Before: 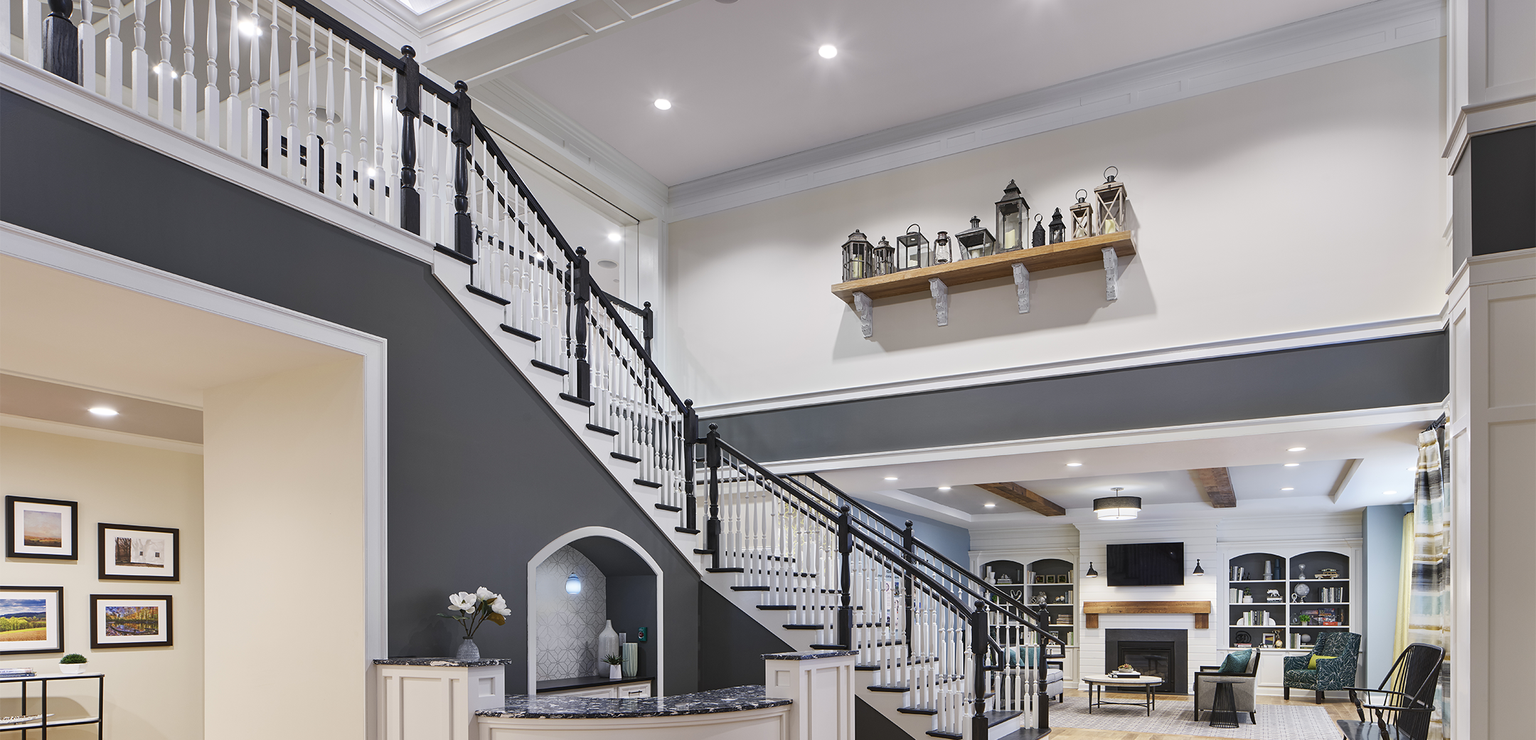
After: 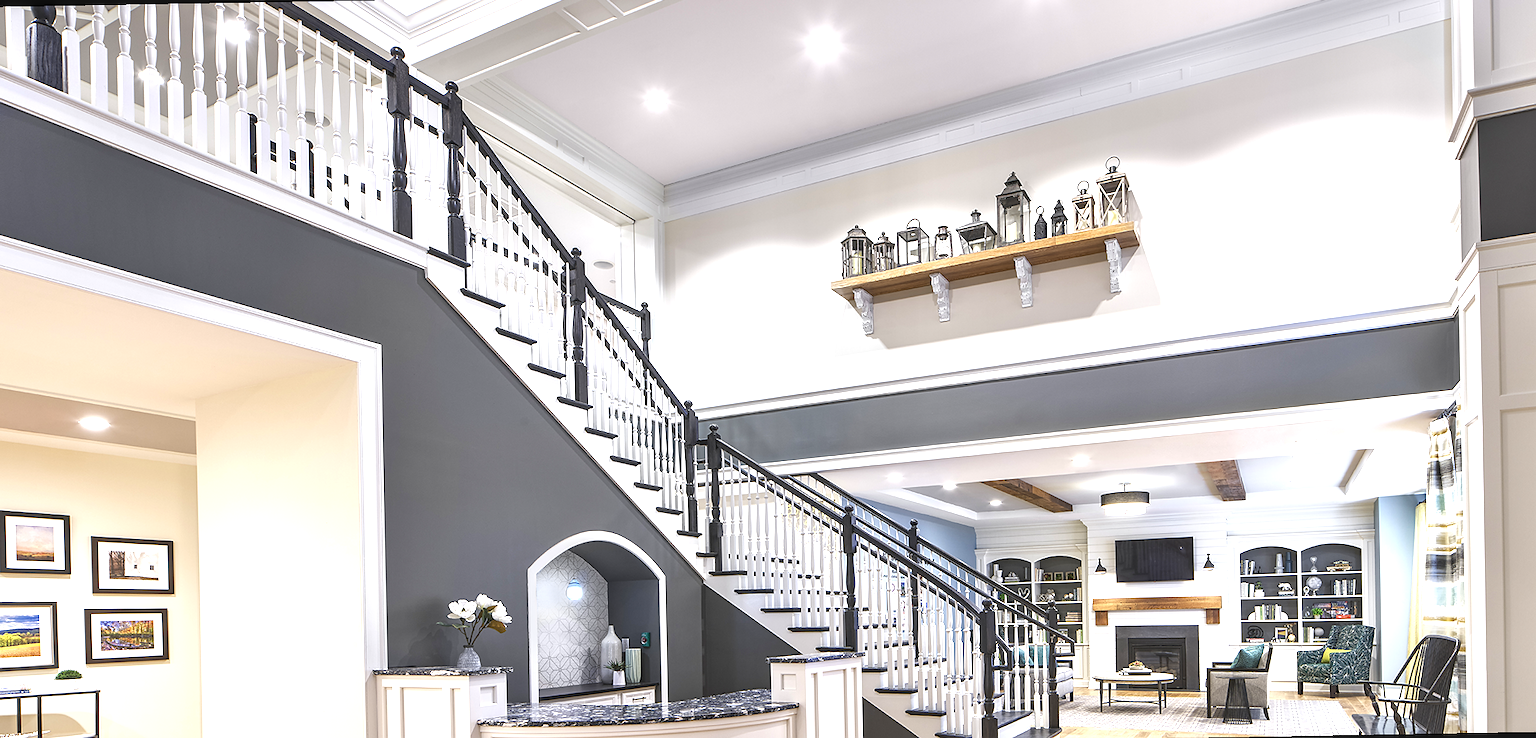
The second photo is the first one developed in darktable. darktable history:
sharpen: radius 1, threshold 1
rotate and perspective: rotation -1°, crop left 0.011, crop right 0.989, crop top 0.025, crop bottom 0.975
local contrast: on, module defaults
exposure: black level correction 0, exposure 1 EV, compensate exposure bias true, compensate highlight preservation false
